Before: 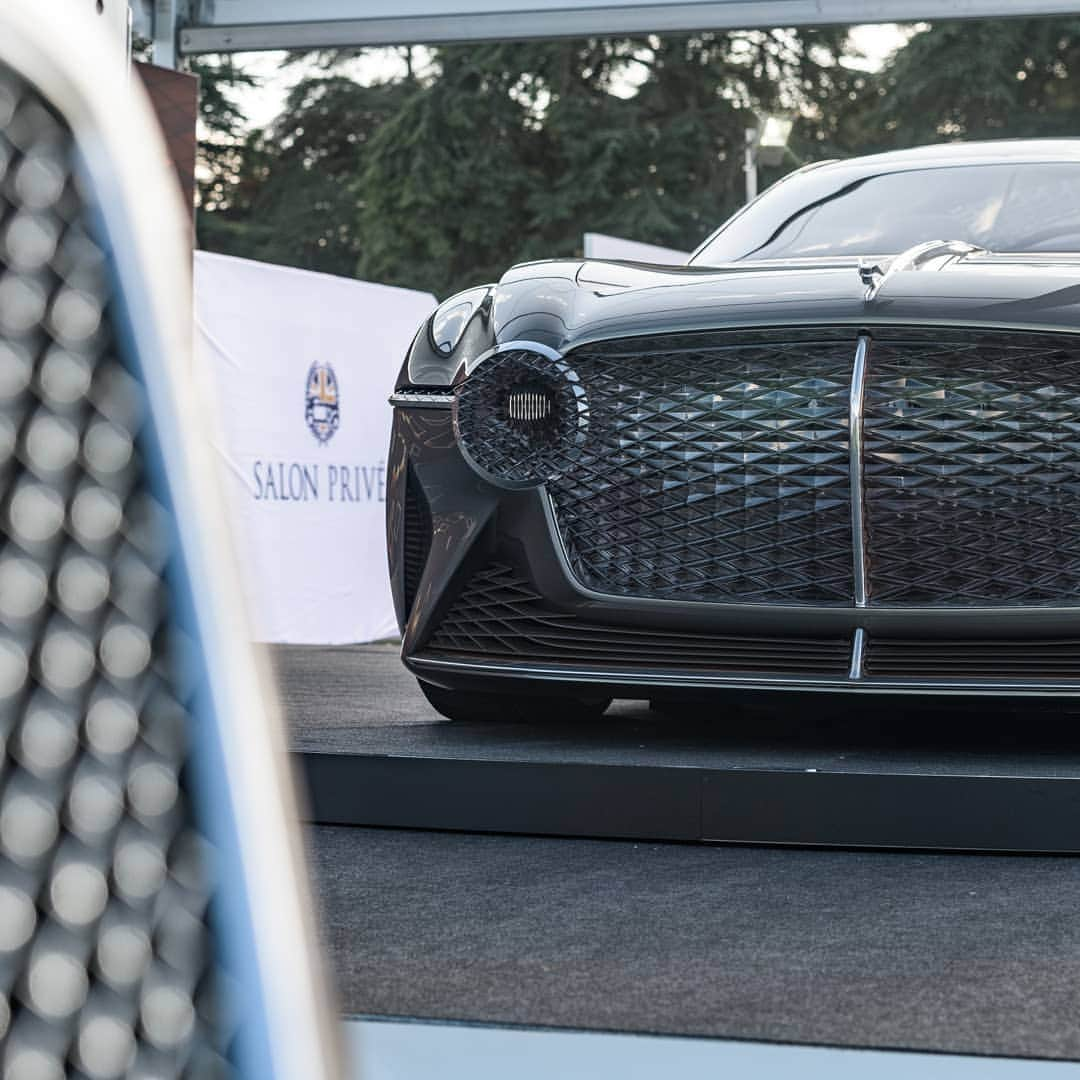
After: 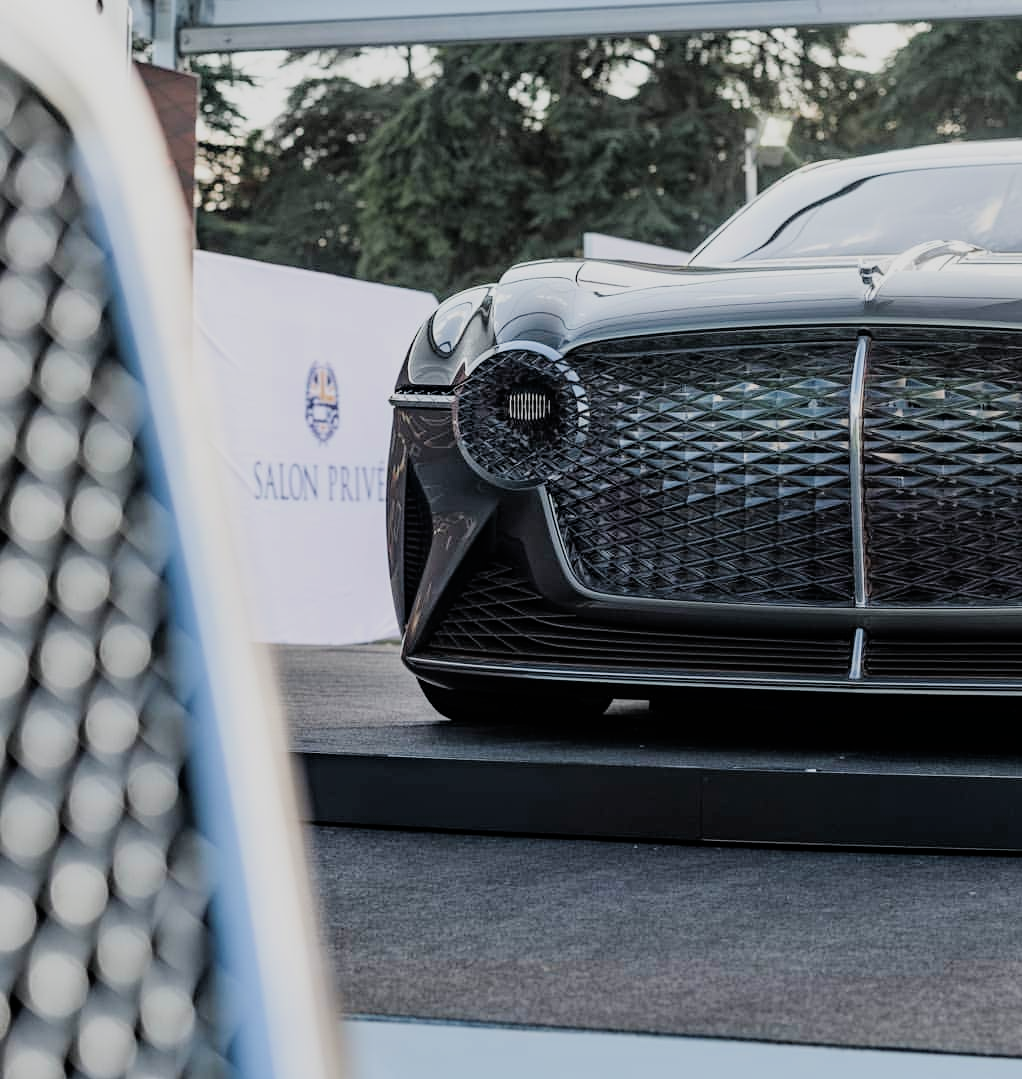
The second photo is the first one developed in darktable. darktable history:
crop and rotate: left 0%, right 5.338%
tone equalizer: -8 EV -0.389 EV, -7 EV -0.397 EV, -6 EV -0.339 EV, -5 EV -0.208 EV, -3 EV 0.246 EV, -2 EV 0.354 EV, -1 EV 0.4 EV, +0 EV 0.425 EV
filmic rgb: black relative exposure -7.11 EV, white relative exposure 5.37 EV, threshold -0.323 EV, transition 3.19 EV, structure ↔ texture 99.68%, hardness 3.02, enable highlight reconstruction true
